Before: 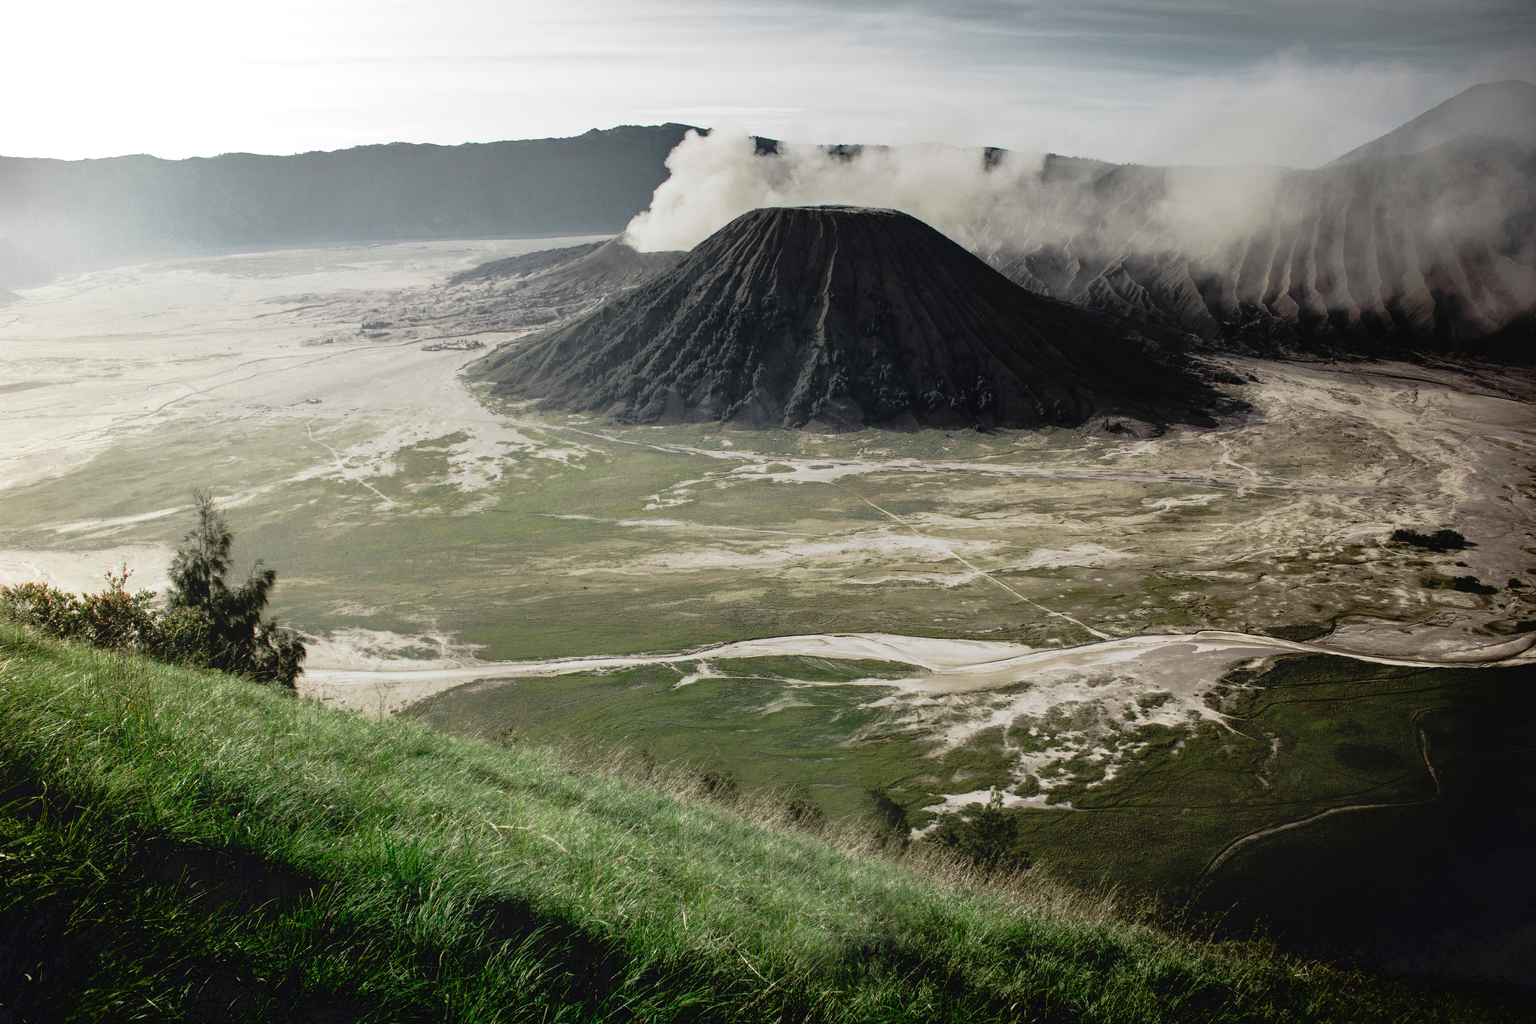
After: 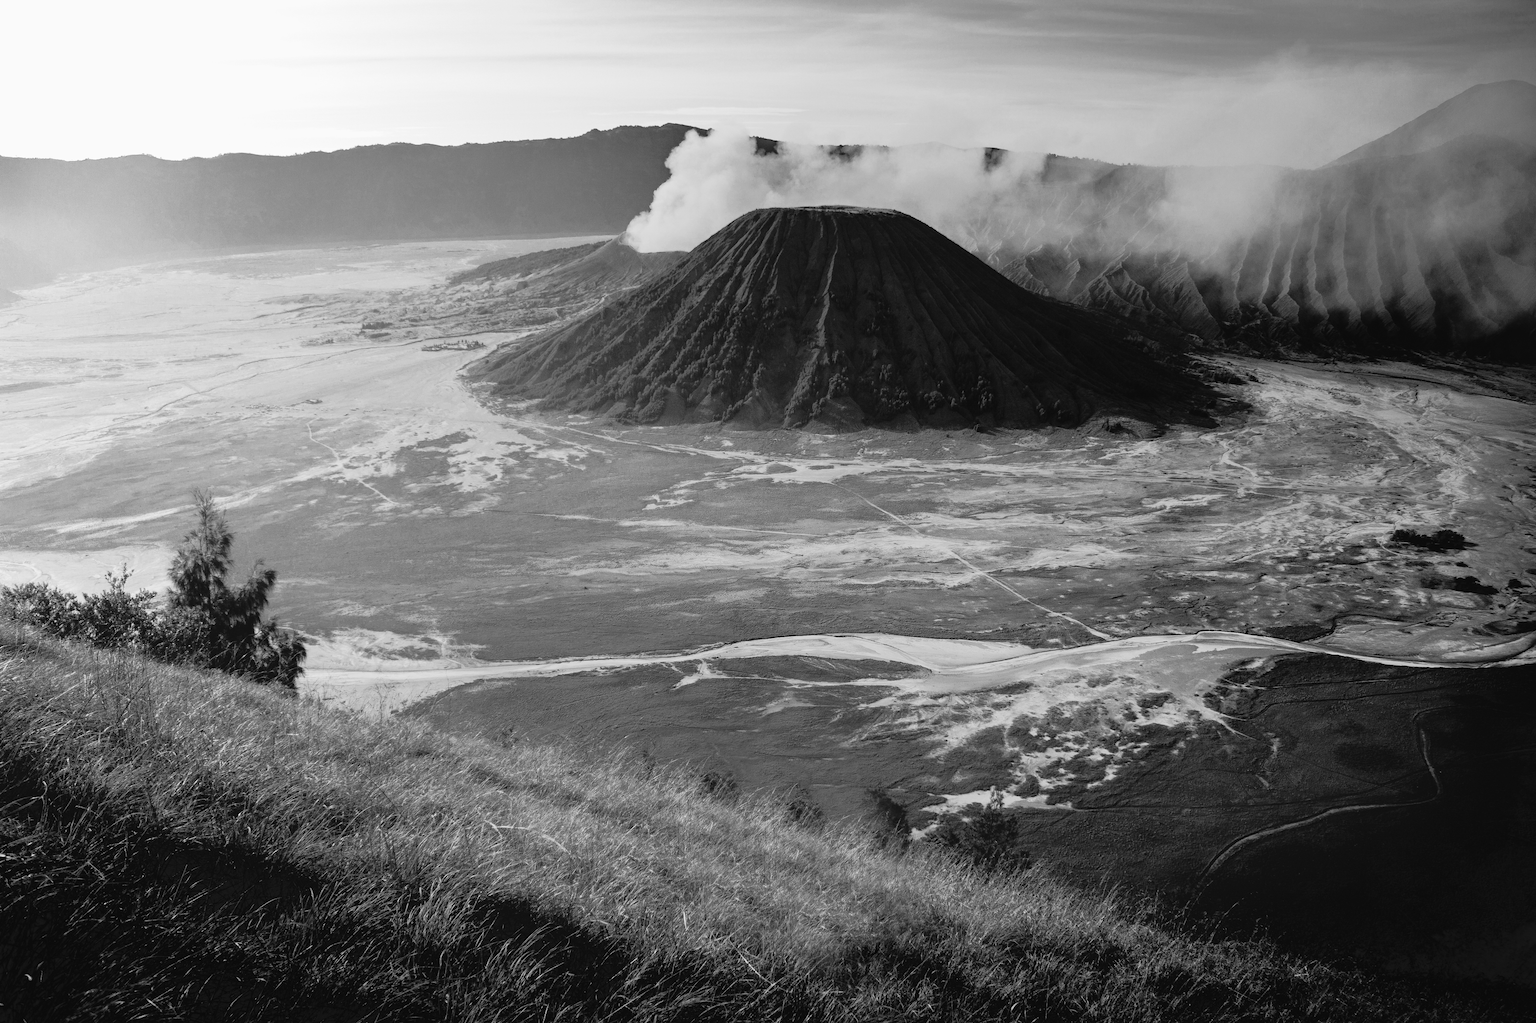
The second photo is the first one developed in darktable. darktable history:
monochrome: on, module defaults
white balance: red 0.871, blue 1.249
color calibration: illuminant as shot in camera, x 0.358, y 0.373, temperature 4628.91 K
